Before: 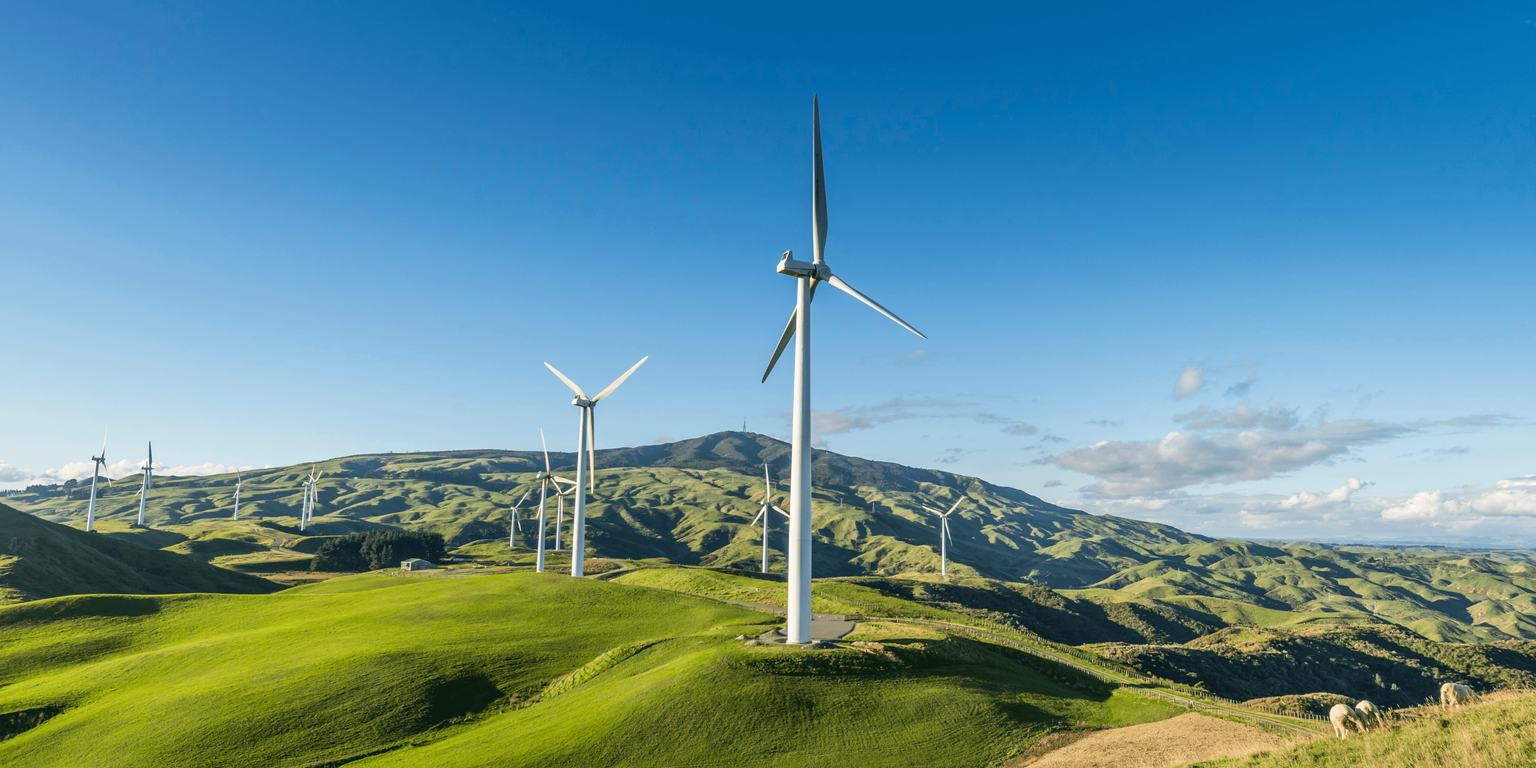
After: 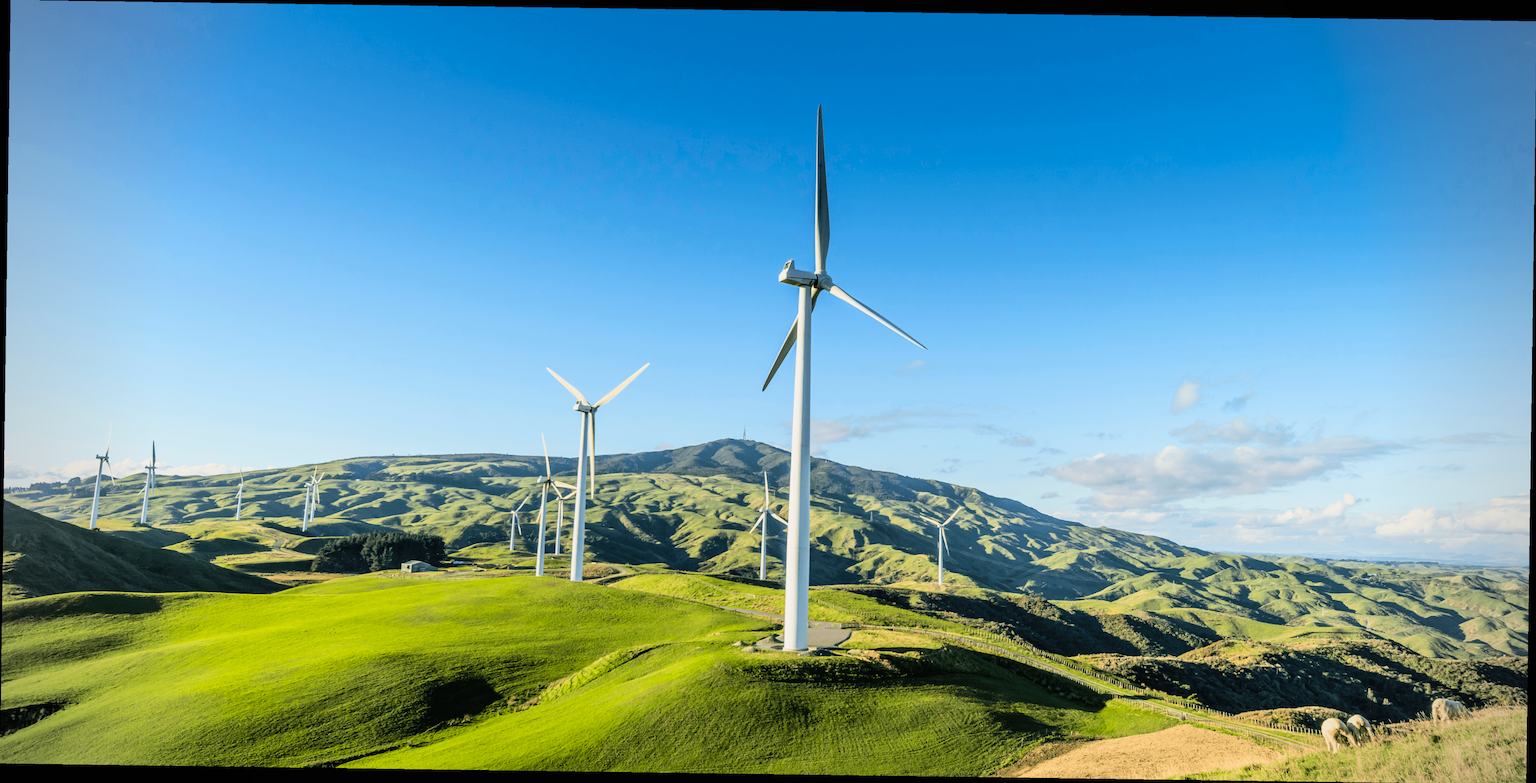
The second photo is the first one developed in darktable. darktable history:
contrast brightness saturation: contrast 0.2, brightness 0.16, saturation 0.22
vignetting: on, module defaults
rotate and perspective: rotation 0.8°, automatic cropping off
filmic rgb: black relative exposure -5.83 EV, white relative exposure 3.4 EV, hardness 3.68
